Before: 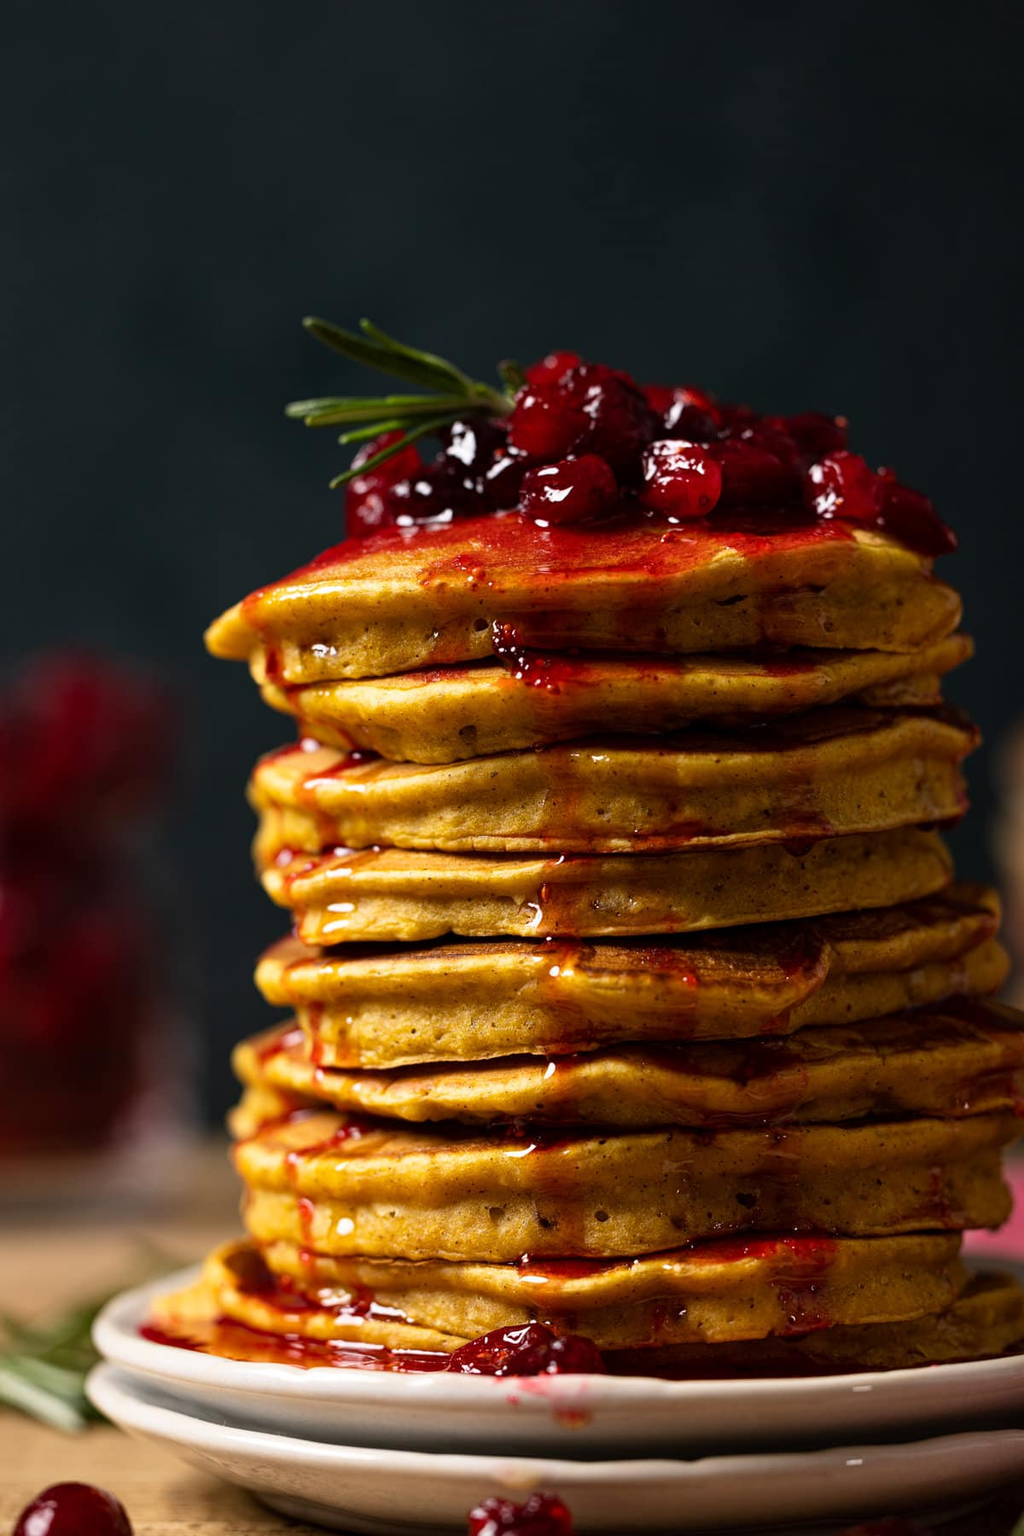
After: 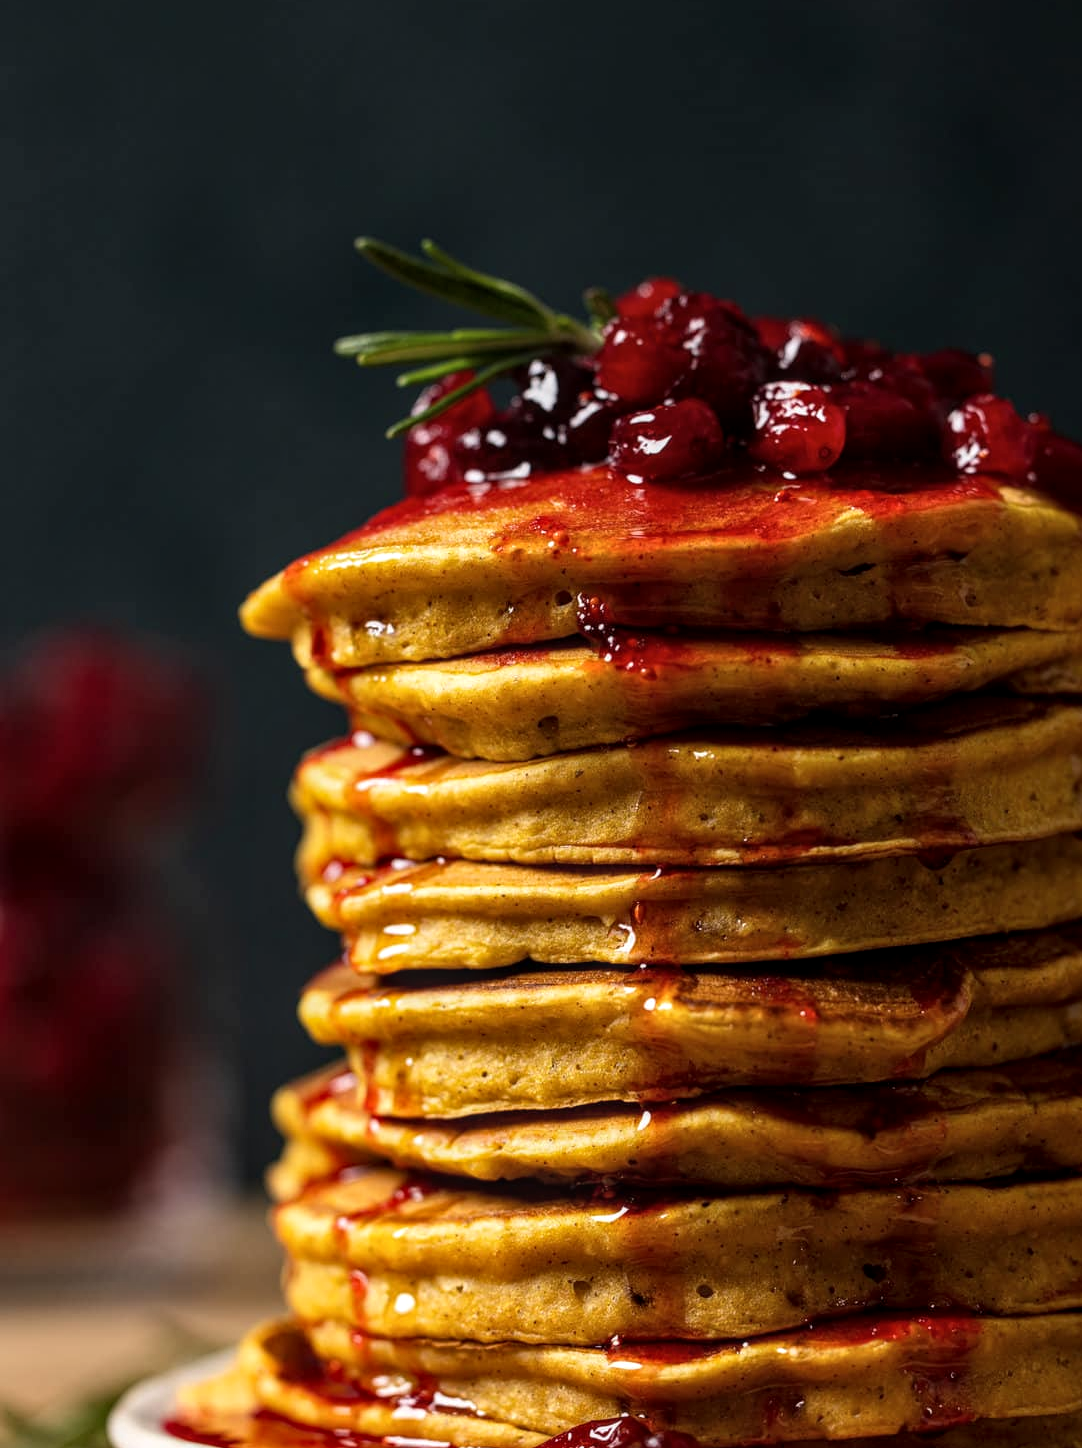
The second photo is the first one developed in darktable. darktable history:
crop: top 7.462%, right 9.789%, bottom 12.042%
tone equalizer: edges refinement/feathering 500, mask exposure compensation -1.57 EV, preserve details no
local contrast: on, module defaults
